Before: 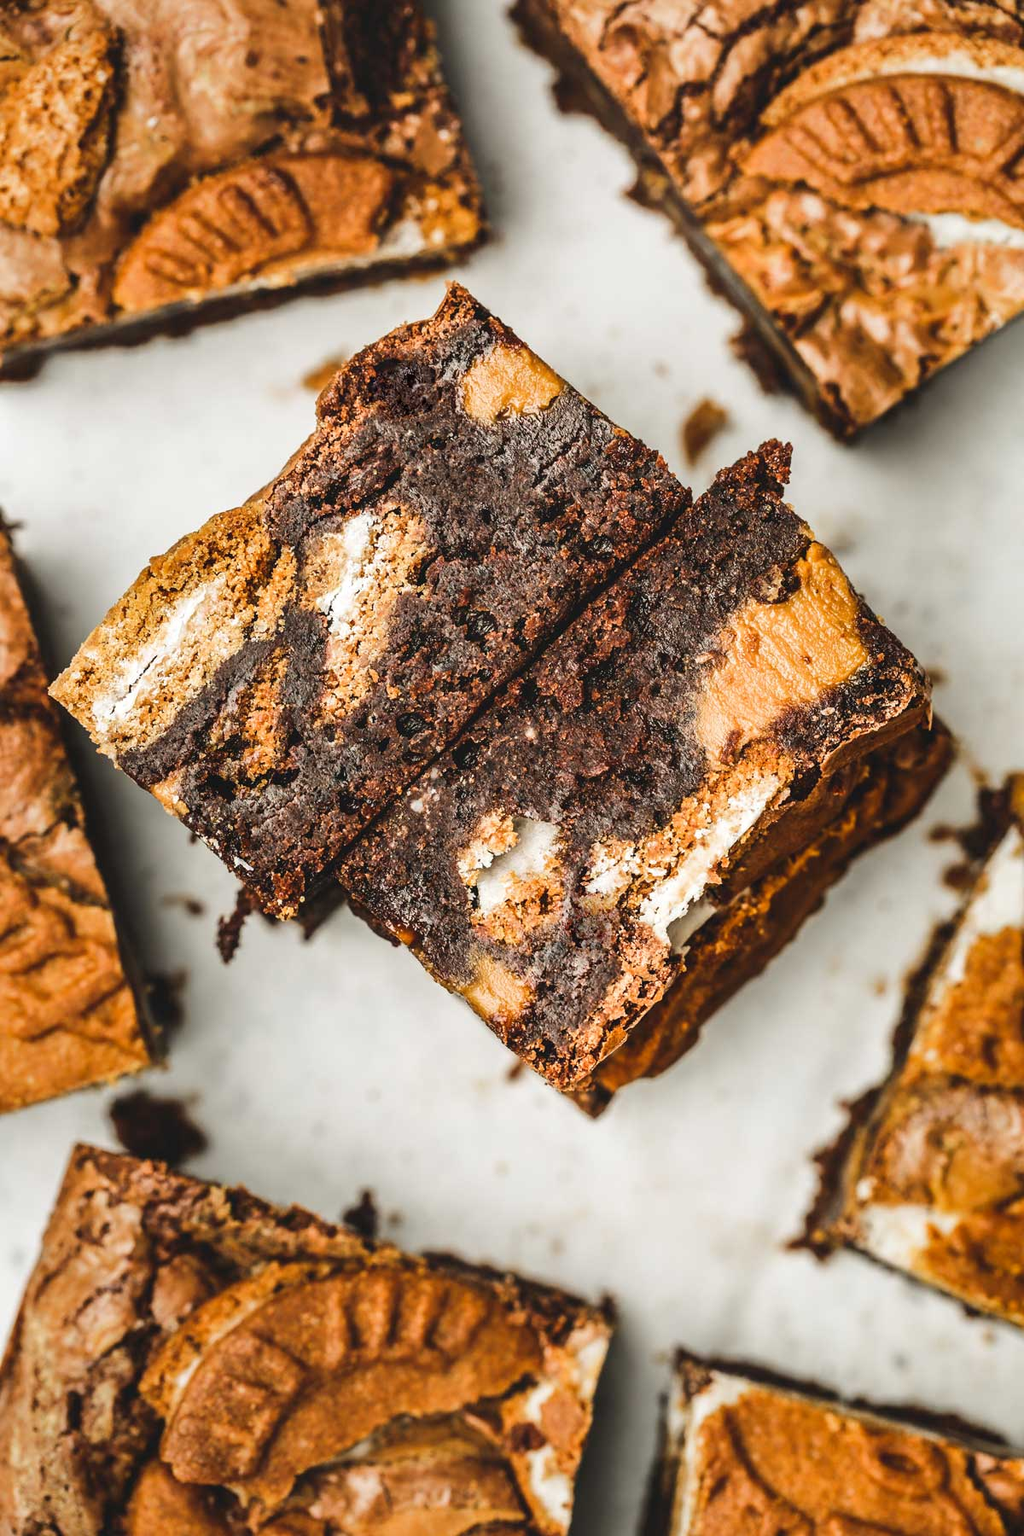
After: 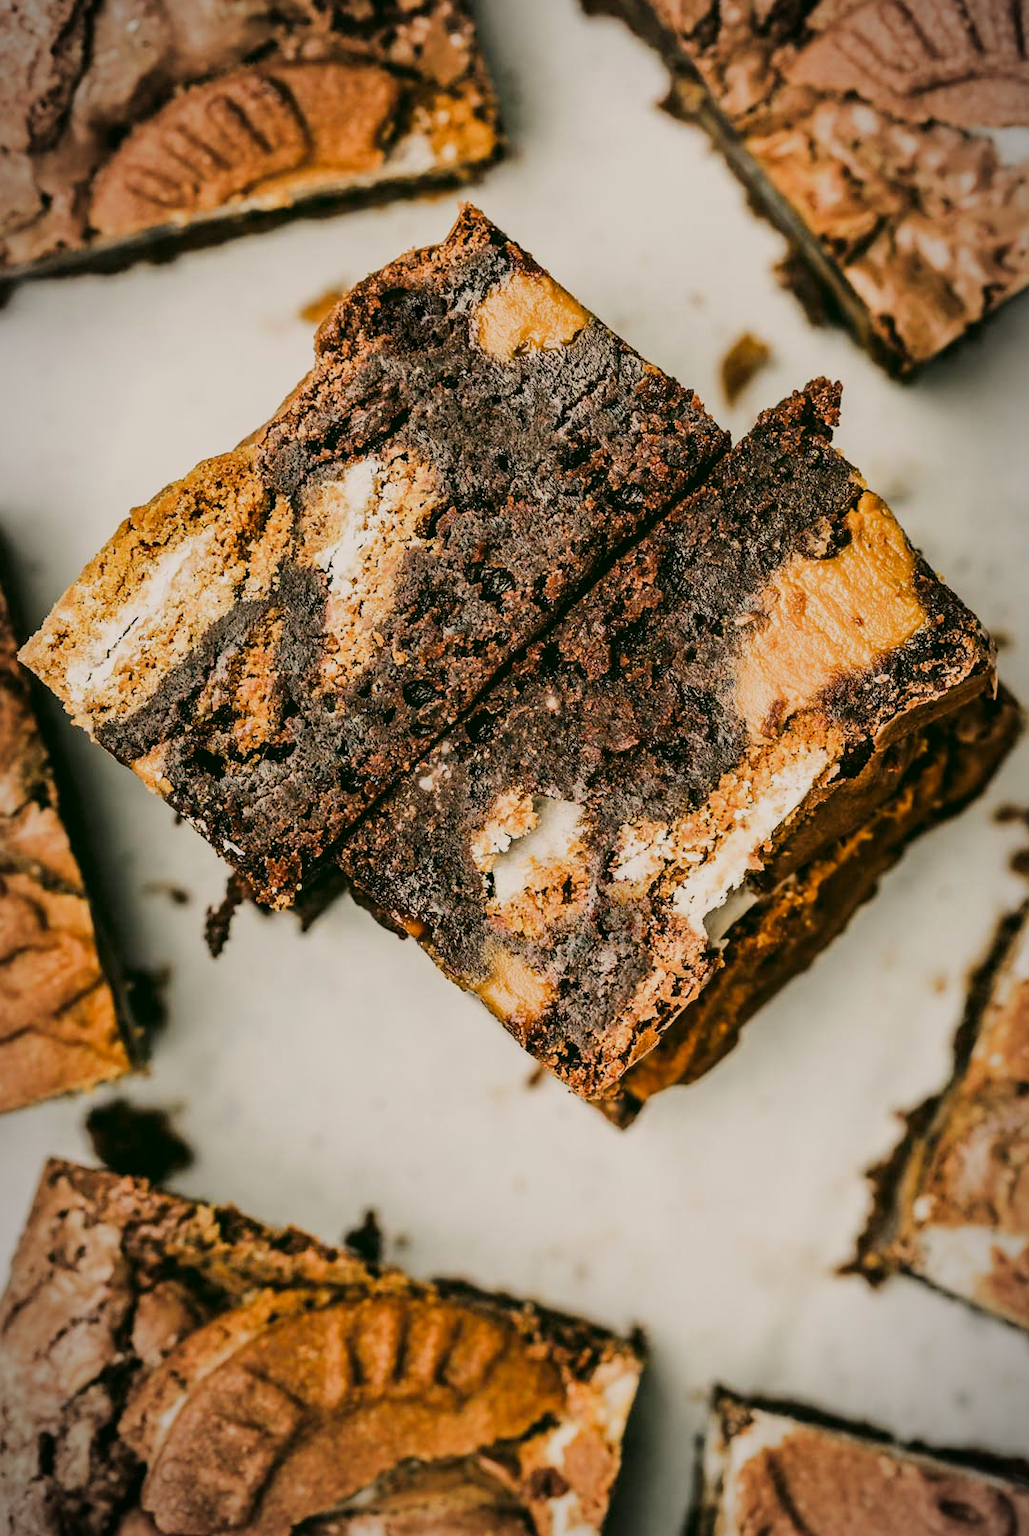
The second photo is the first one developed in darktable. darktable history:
filmic rgb: black relative exposure -7.65 EV, white relative exposure 4.56 EV, hardness 3.61, contrast 1.058
crop: left 3.201%, top 6.487%, right 6.122%, bottom 3.253%
color correction: highlights a* 4.28, highlights b* 4.95, shadows a* -7.01, shadows b* 4.82
vignetting: fall-off start 86.85%, automatic ratio true
